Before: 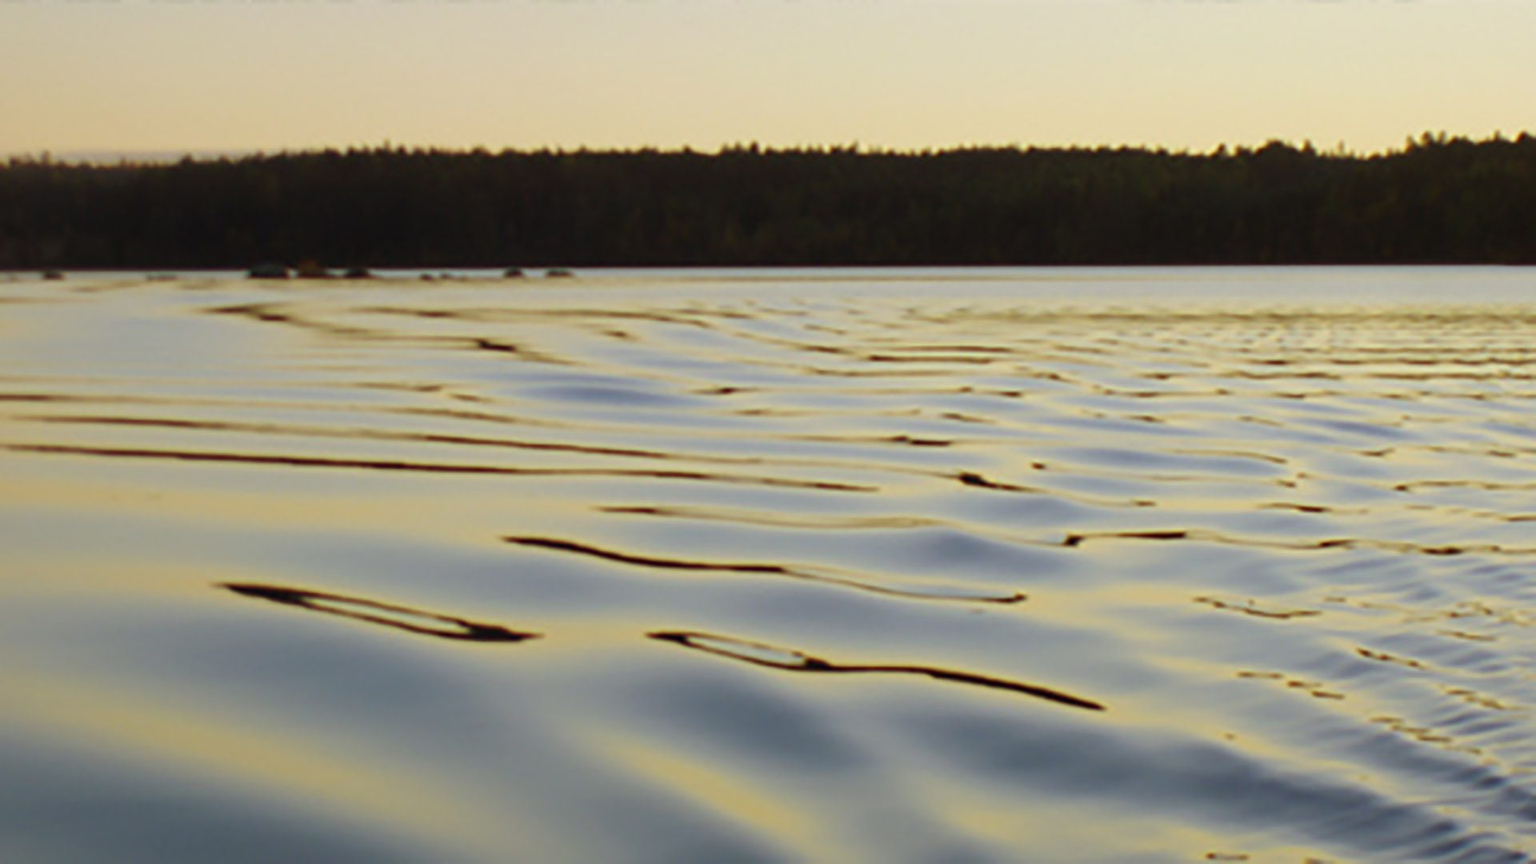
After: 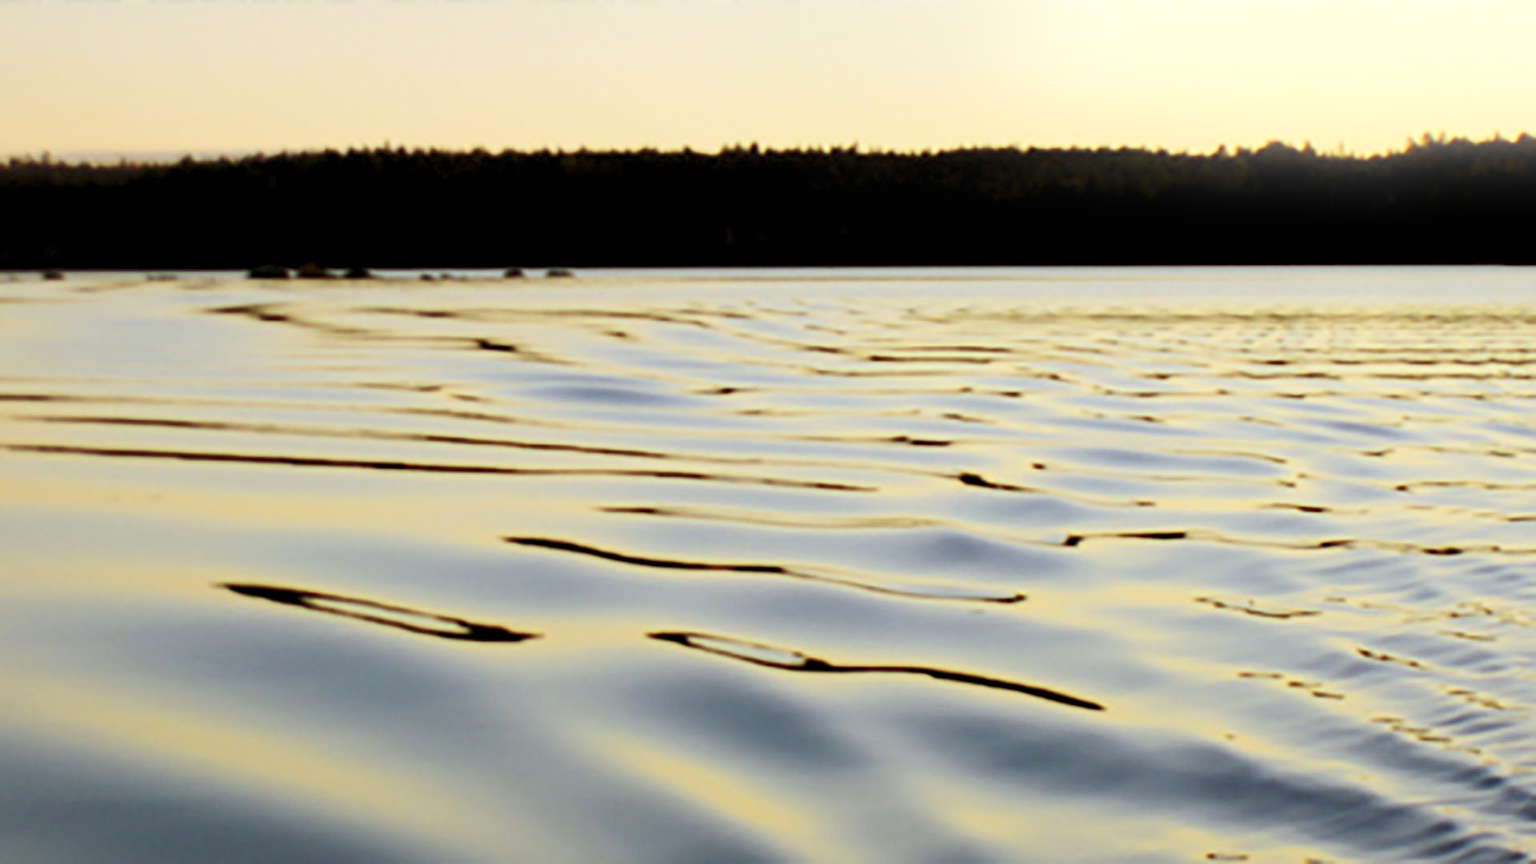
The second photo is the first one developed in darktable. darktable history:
rgb levels: levels [[0.013, 0.434, 0.89], [0, 0.5, 1], [0, 0.5, 1]]
bloom: size 9%, threshold 100%, strength 7%
contrast brightness saturation: contrast 0.22
